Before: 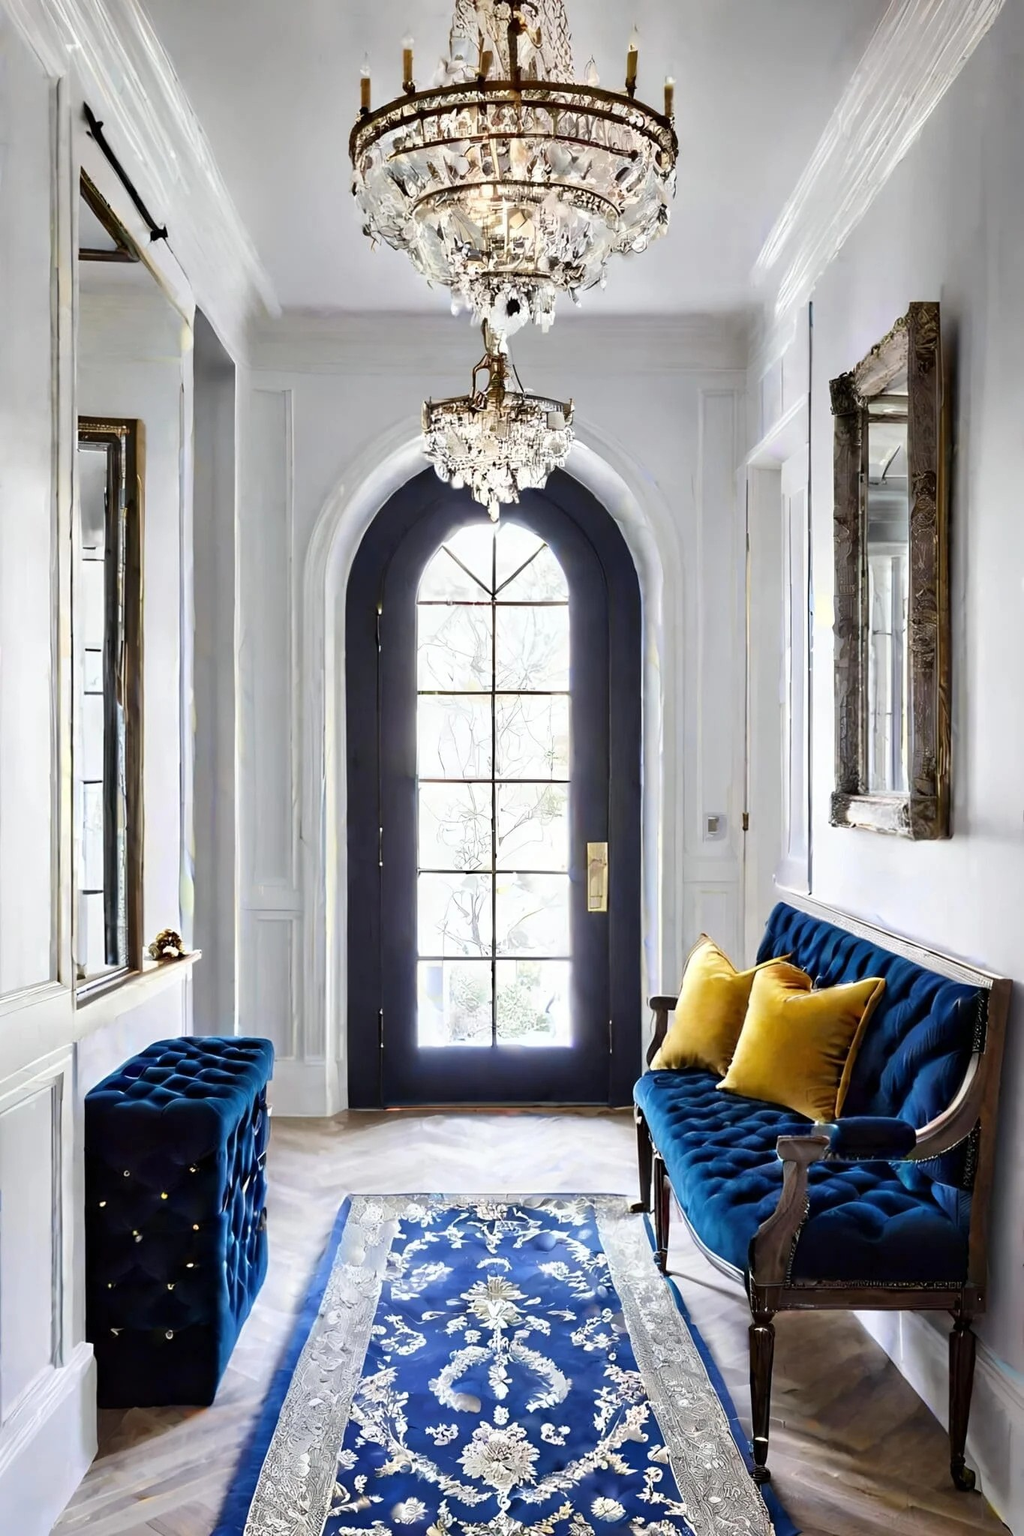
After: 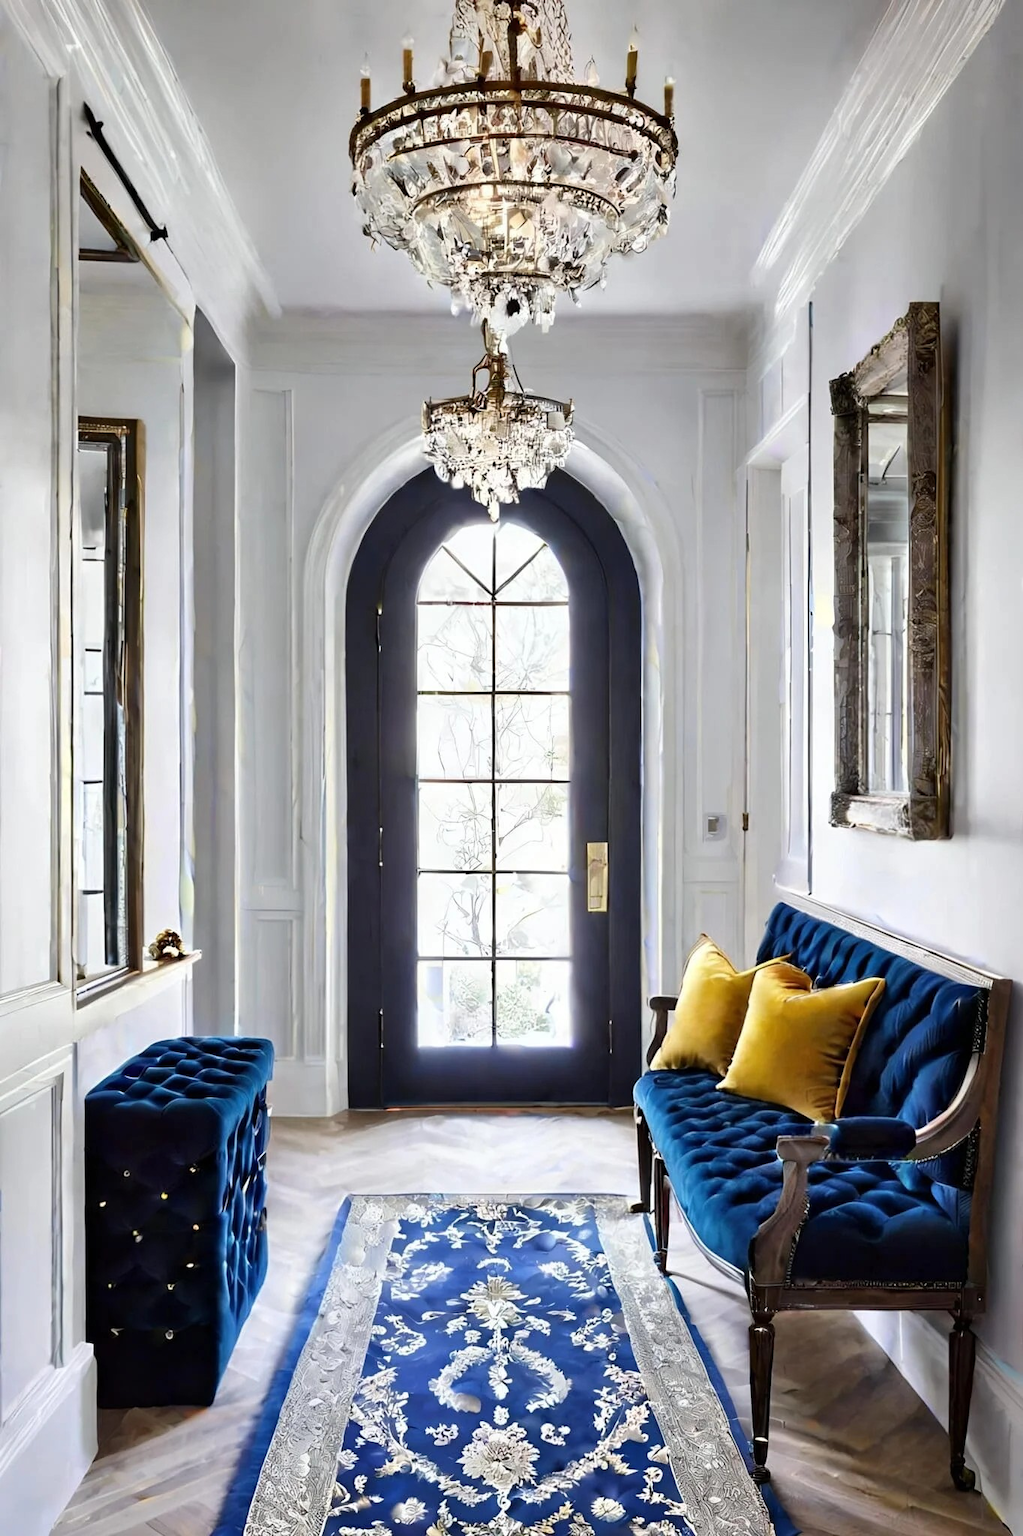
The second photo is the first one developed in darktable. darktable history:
shadows and highlights: shadows 36.96, highlights -27.34, soften with gaussian
